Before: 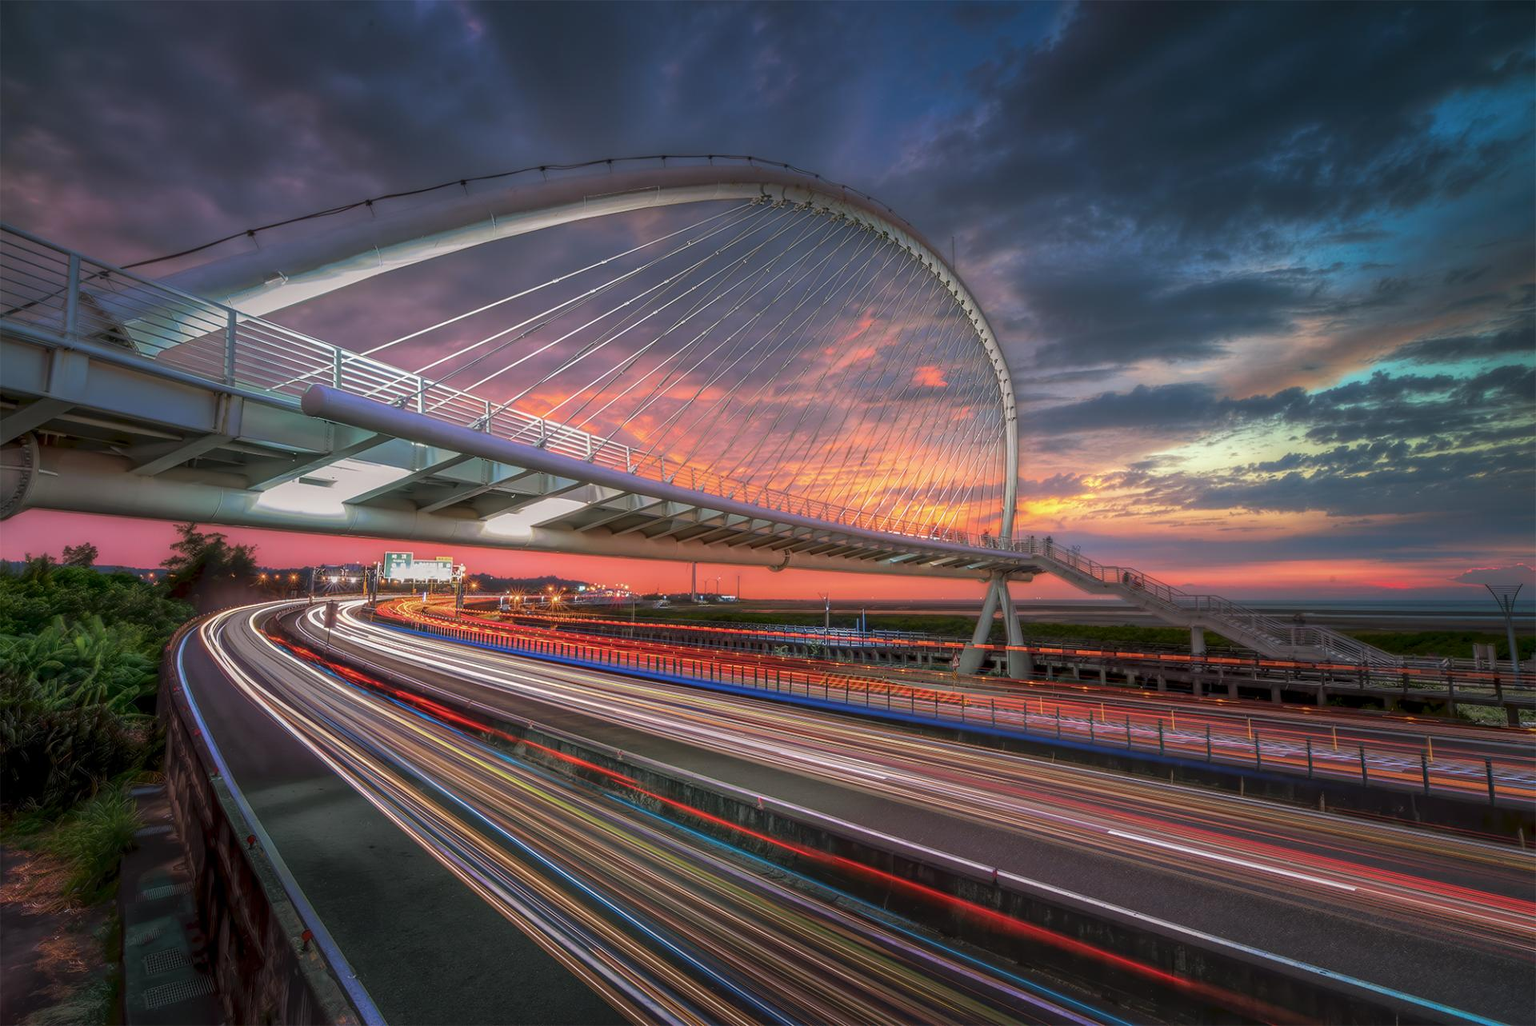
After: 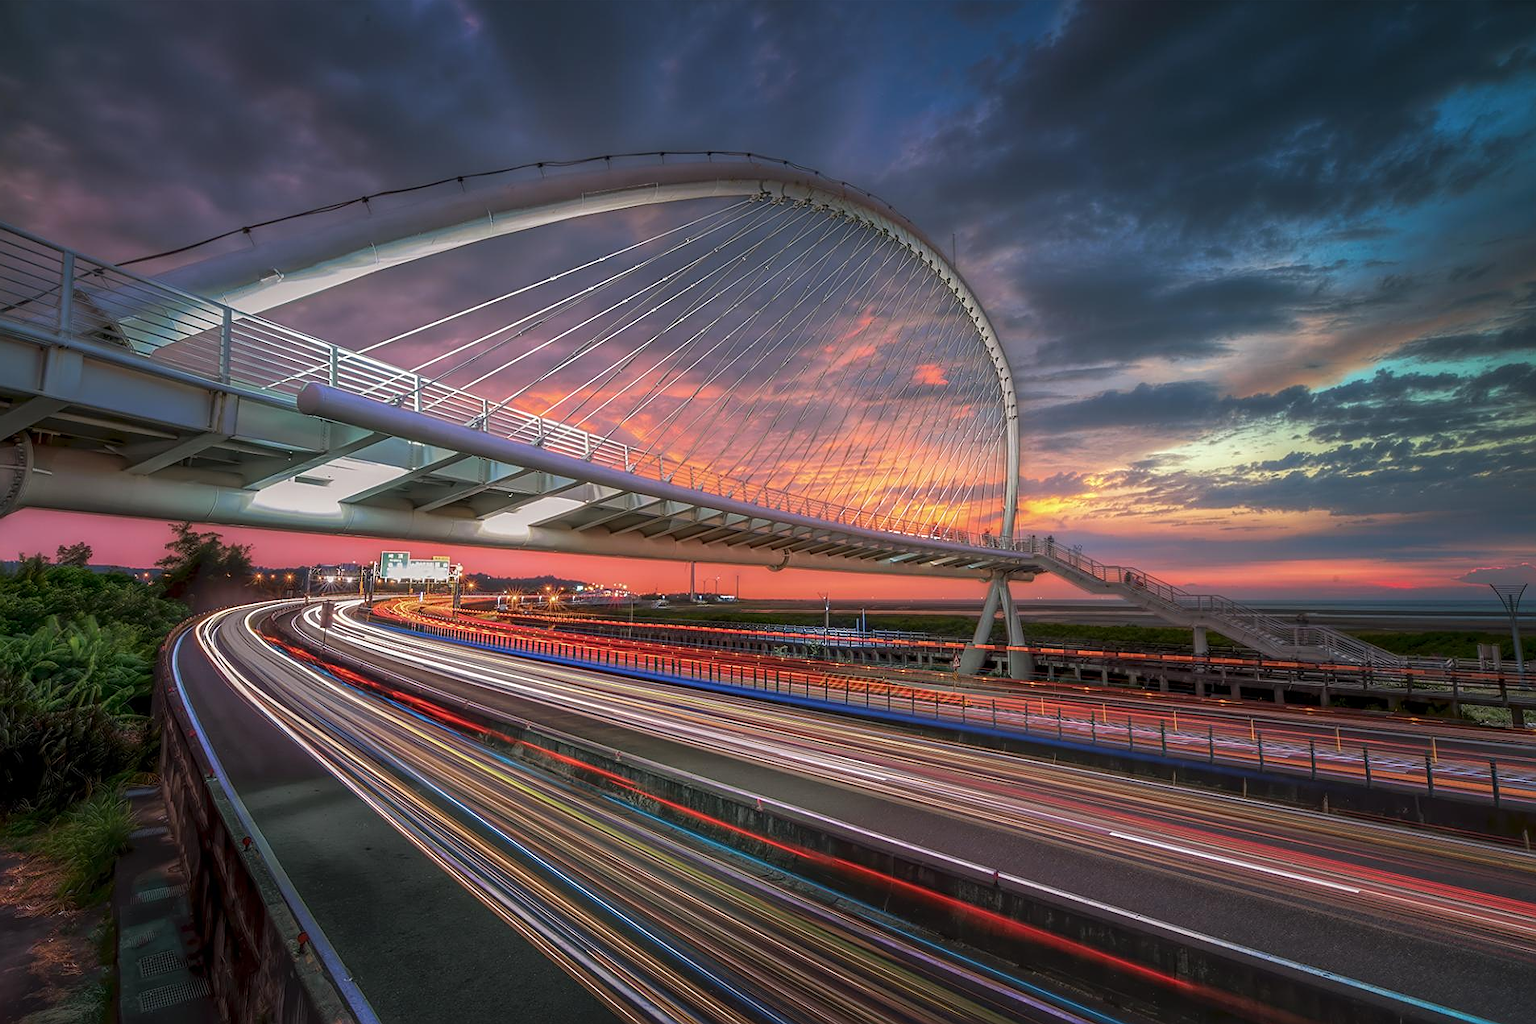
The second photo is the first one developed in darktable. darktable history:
crop: left 0.434%, top 0.485%, right 0.244%, bottom 0.386%
sharpen: on, module defaults
